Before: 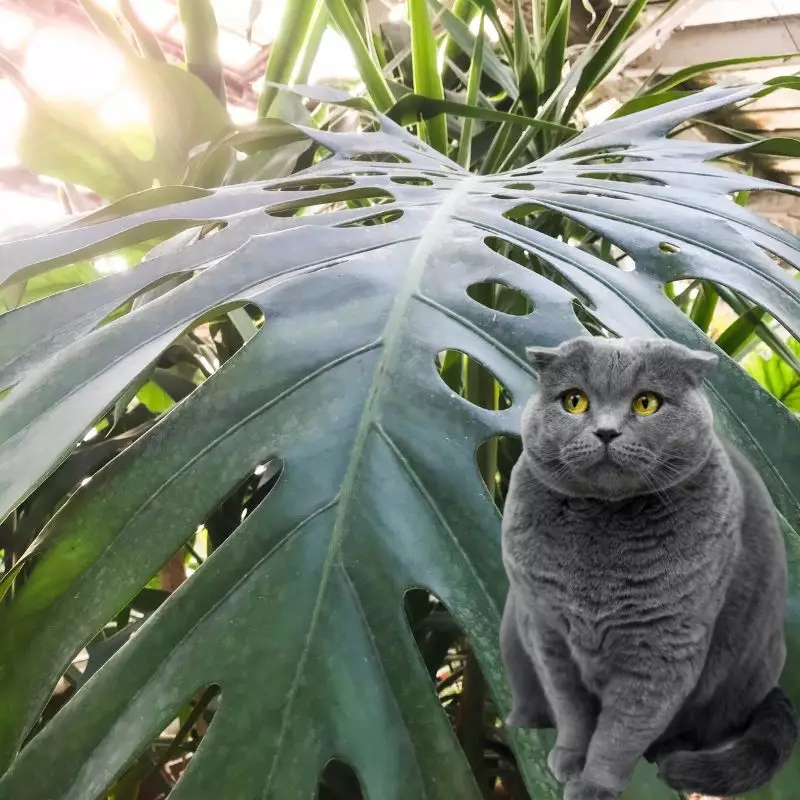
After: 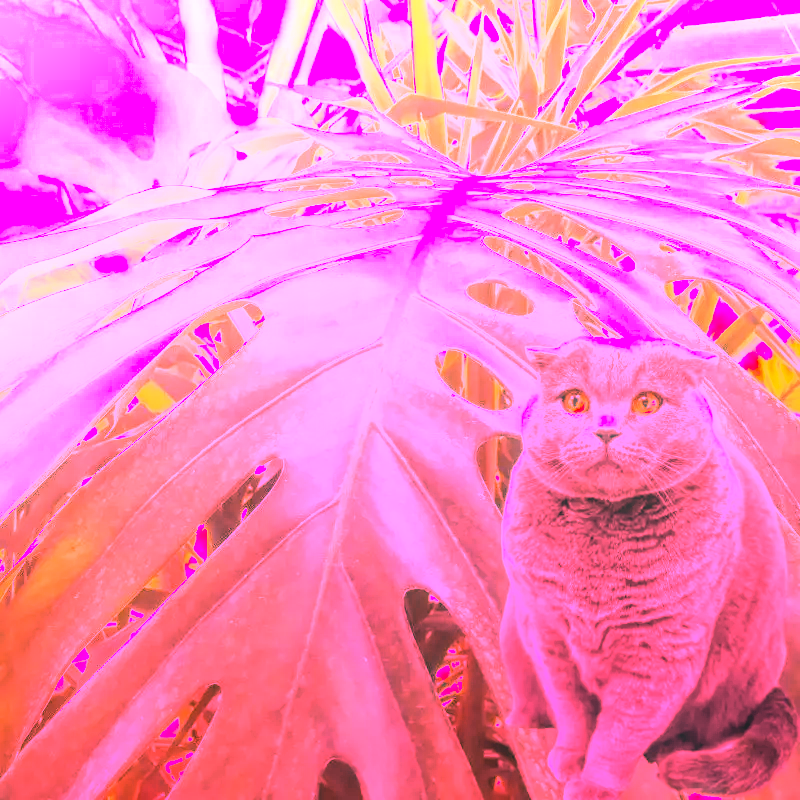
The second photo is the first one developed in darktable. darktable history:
white balance: red 4.26, blue 1.802
local contrast: highlights 48%, shadows 0%, detail 100%
